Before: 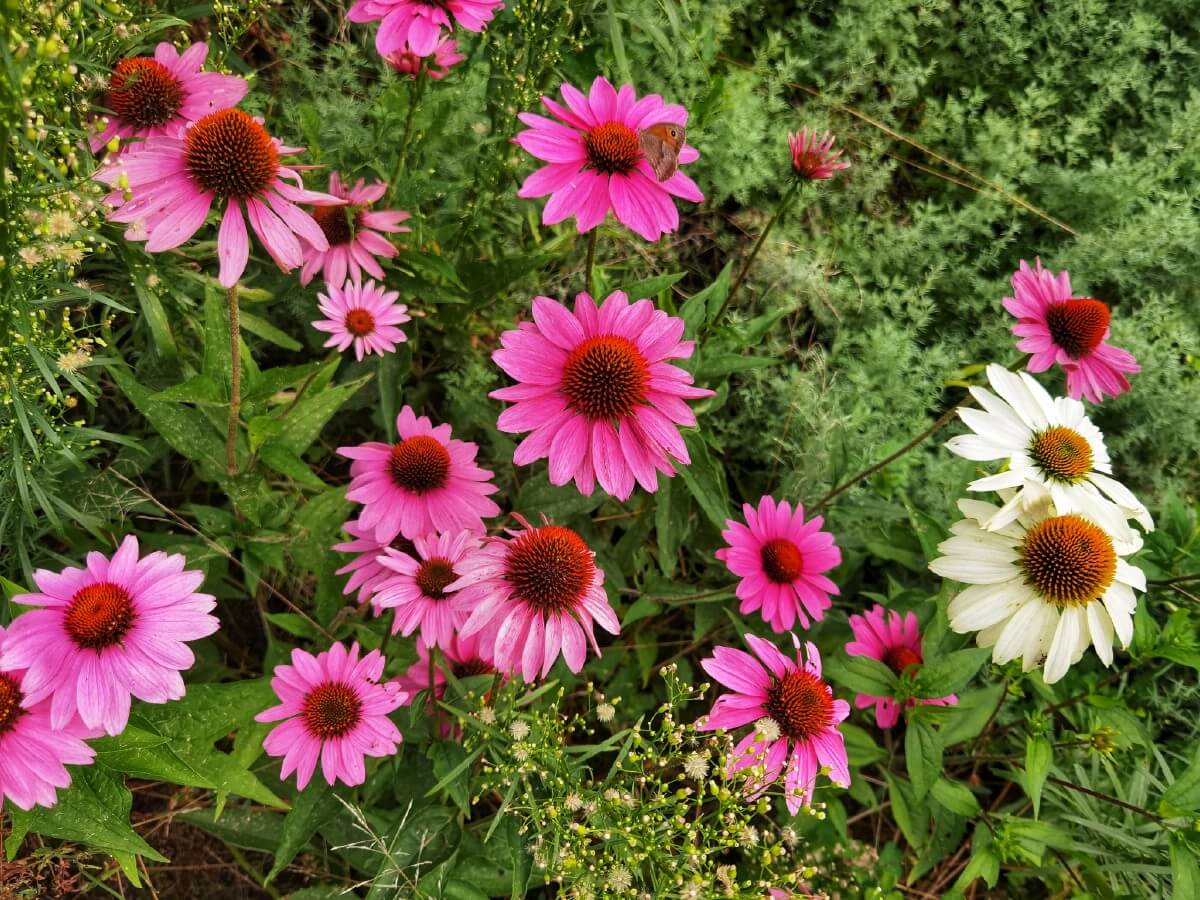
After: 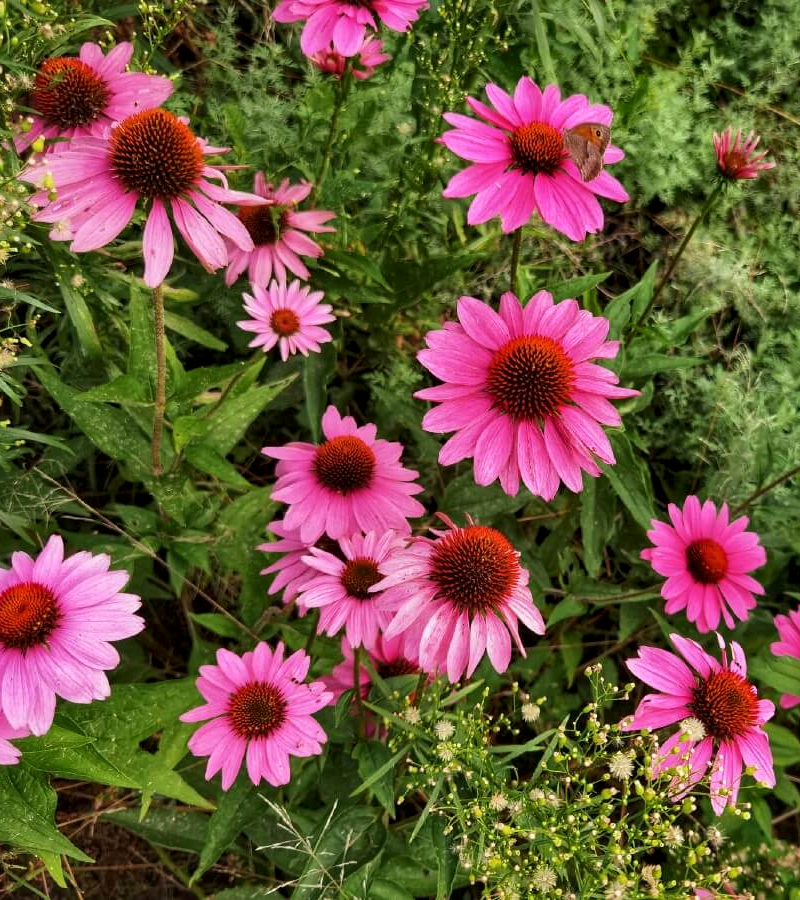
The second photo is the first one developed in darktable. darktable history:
local contrast: mode bilateral grid, contrast 26, coarseness 49, detail 124%, midtone range 0.2
crop and rotate: left 6.287%, right 27.046%
